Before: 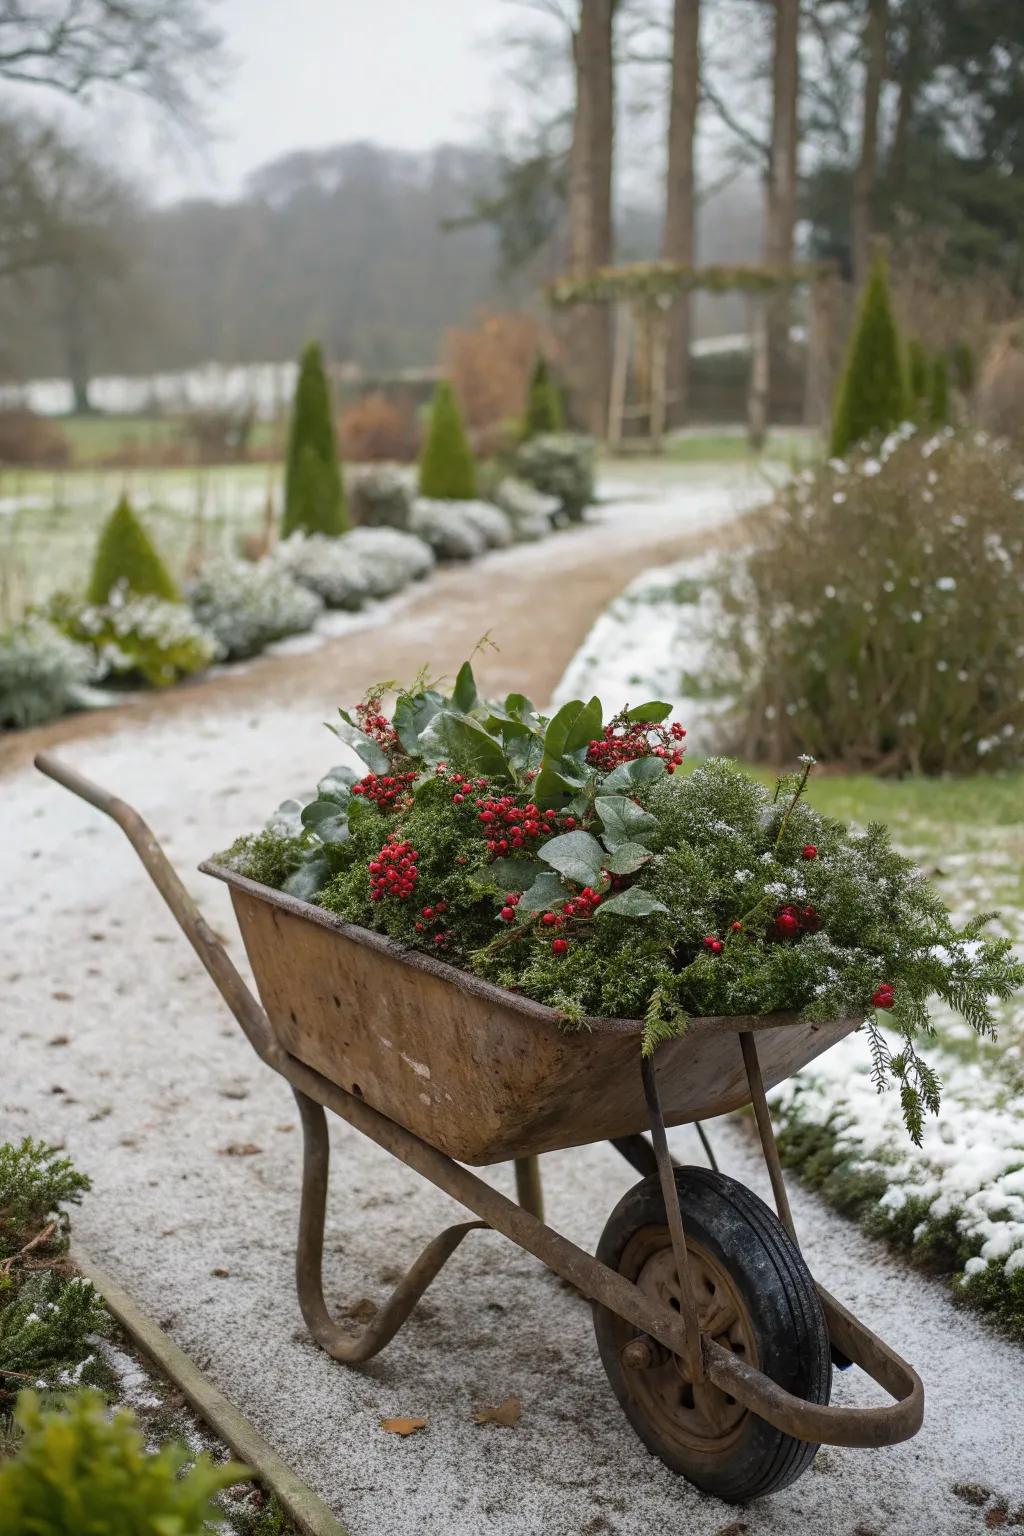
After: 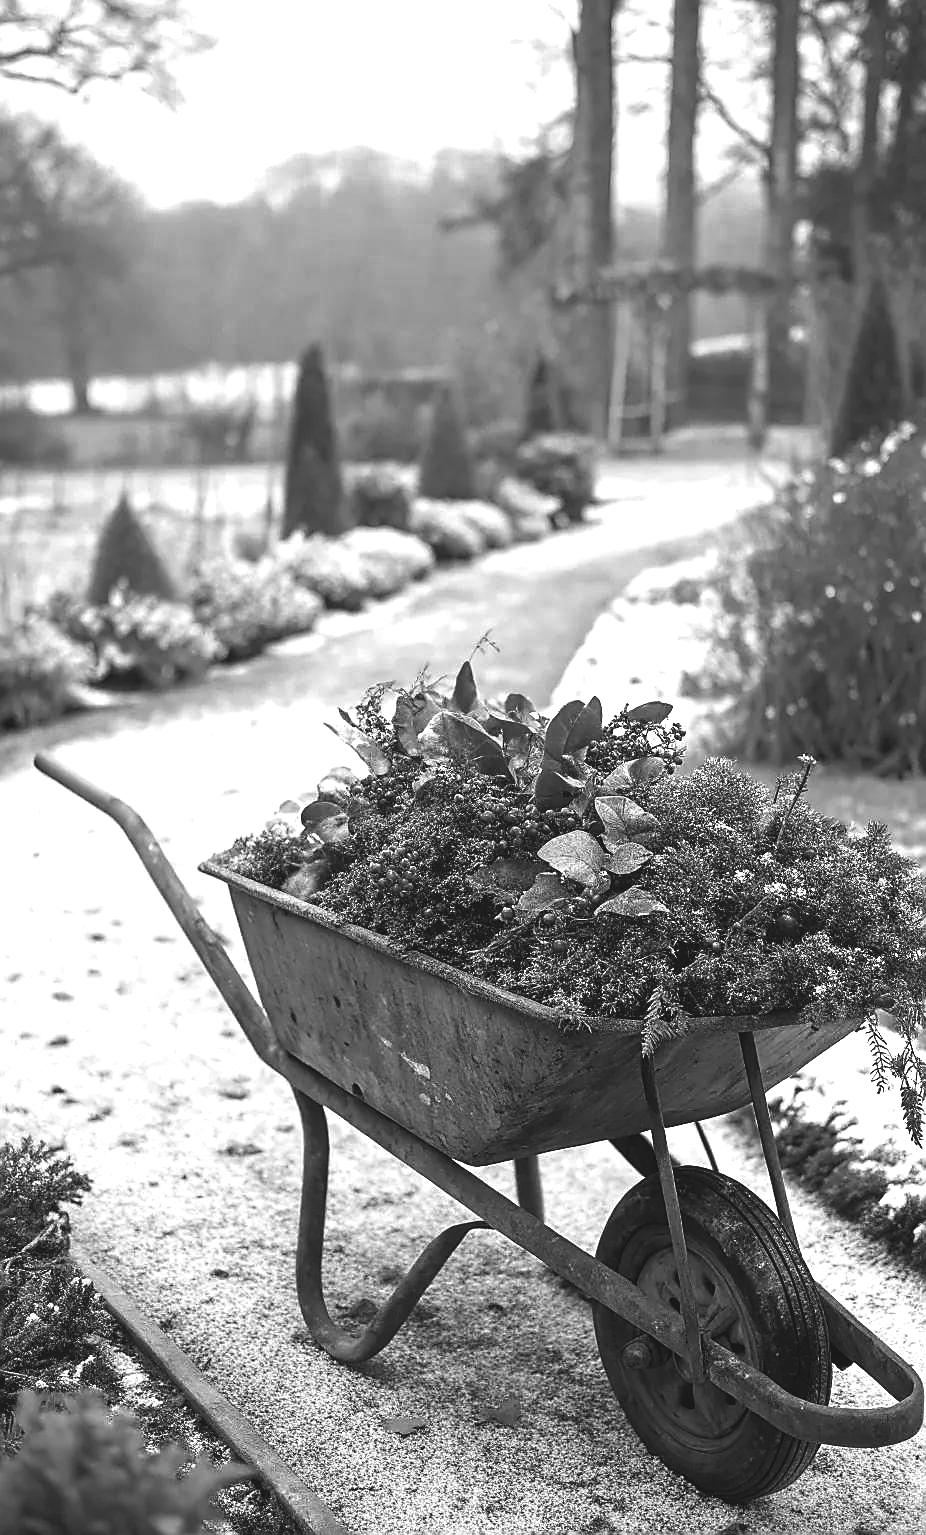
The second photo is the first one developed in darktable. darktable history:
exposure: black level correction 0.001, exposure 0.498 EV, compensate highlight preservation false
sharpen: radius 1.395, amount 1.241, threshold 0.775
color zones: curves: ch0 [(0, 0.613) (0.01, 0.613) (0.245, 0.448) (0.498, 0.529) (0.642, 0.665) (0.879, 0.777) (0.99, 0.613)]; ch1 [(0, 0) (0.143, 0) (0.286, 0) (0.429, 0) (0.571, 0) (0.714, 0) (0.857, 0)]
color balance rgb: power › luminance -14.85%, global offset › luminance 1.988%, shadows fall-off 101.036%, perceptual saturation grading › global saturation 25.251%, perceptual brilliance grading › global brilliance 2.192%, perceptual brilliance grading › highlights 8.213%, perceptual brilliance grading › shadows -4.113%, mask middle-gray fulcrum 22.541%
crop: right 9.502%, bottom 0.035%
